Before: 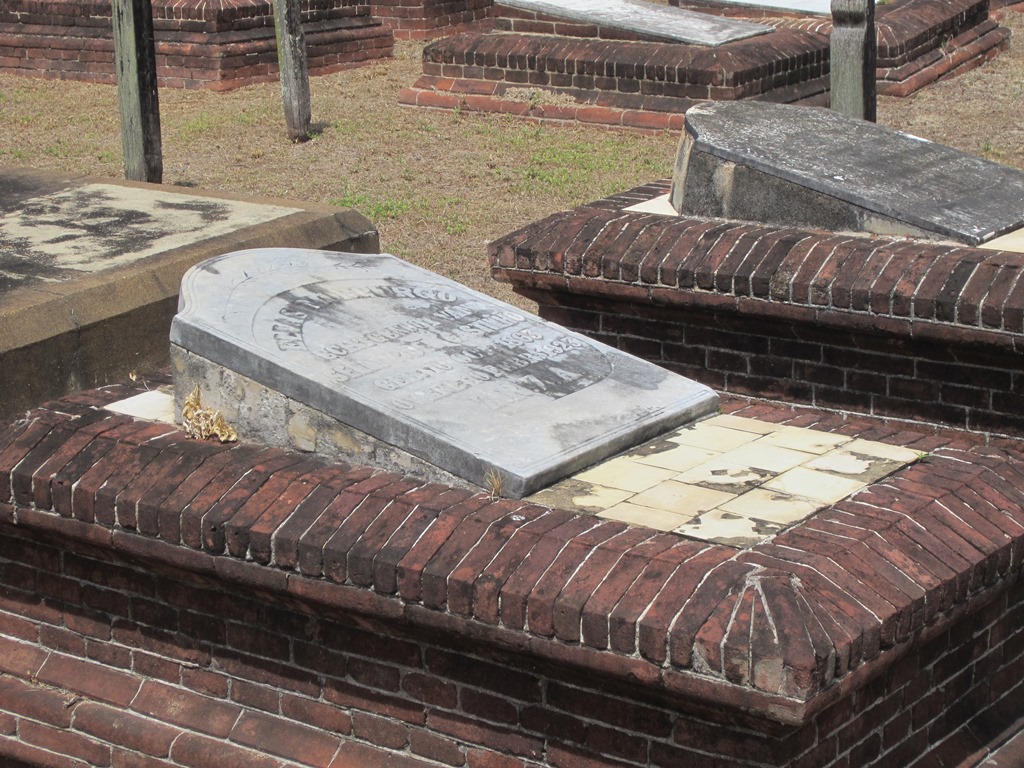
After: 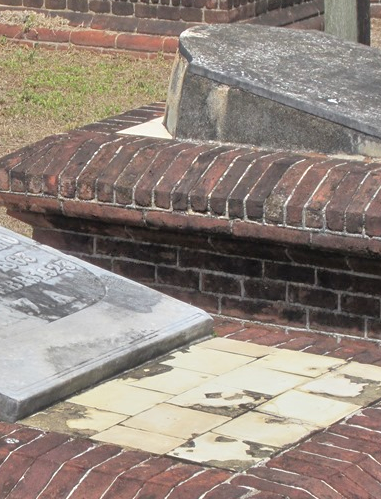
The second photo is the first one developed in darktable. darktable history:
tone equalizer: -7 EV 0.155 EV, -6 EV 0.584 EV, -5 EV 1.17 EV, -4 EV 1.34 EV, -3 EV 1.12 EV, -2 EV 0.6 EV, -1 EV 0.163 EV
shadows and highlights: soften with gaussian
crop and rotate: left 49.495%, top 10.148%, right 13.271%, bottom 24.838%
